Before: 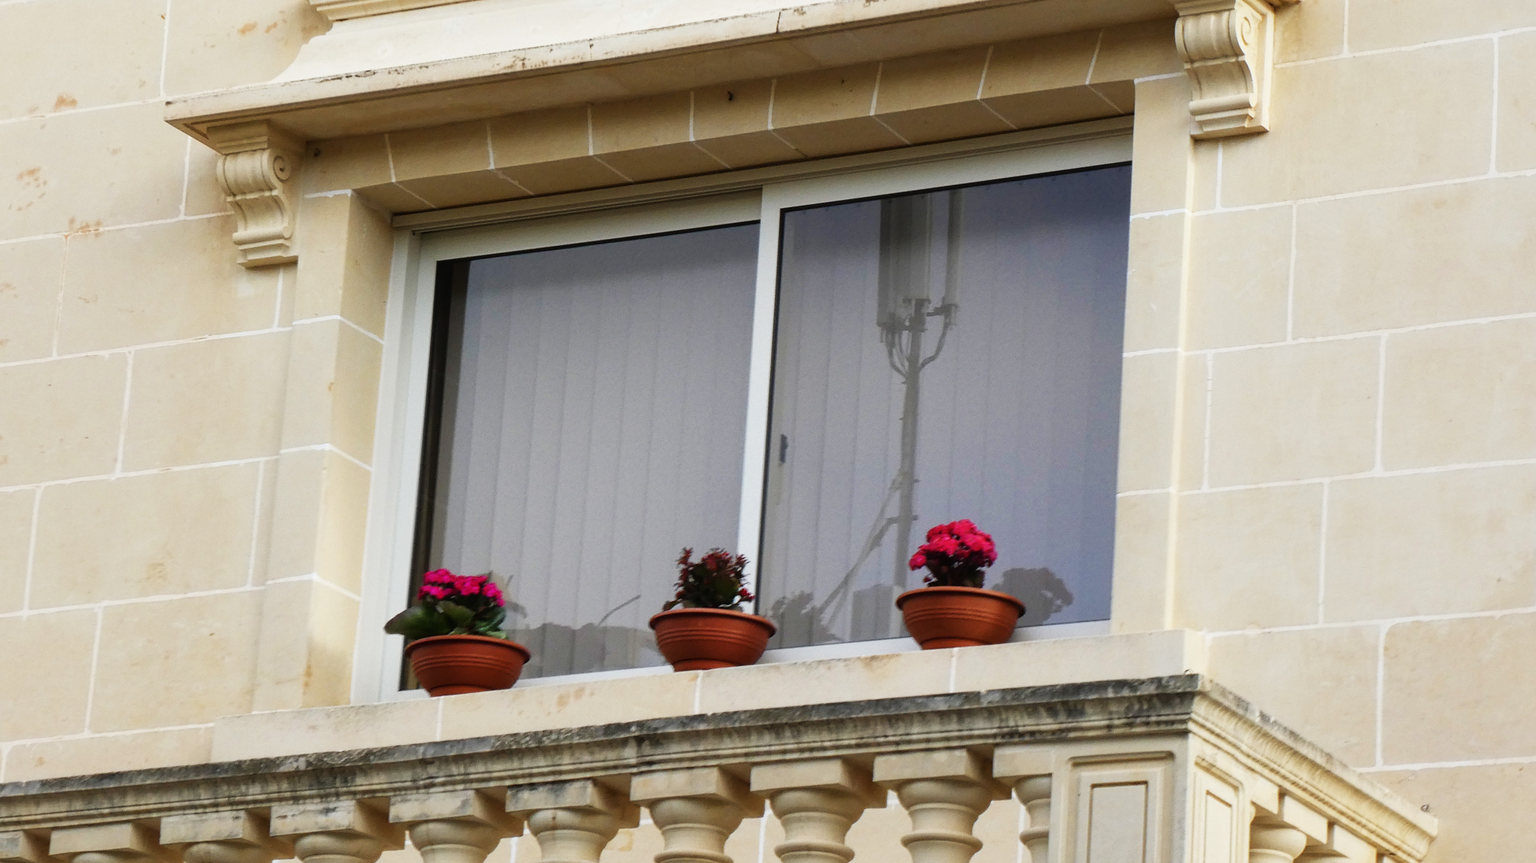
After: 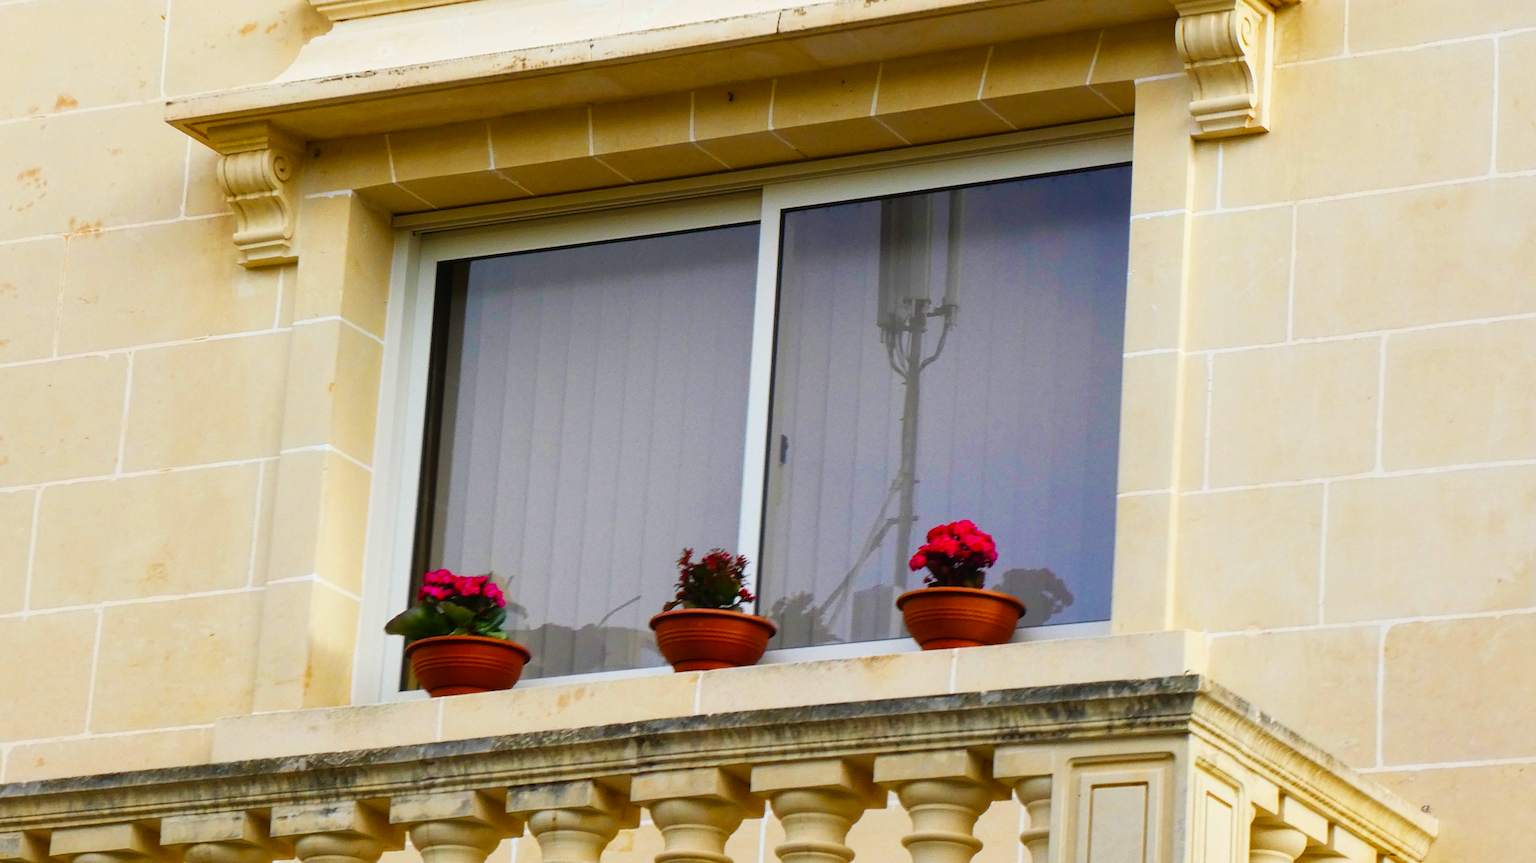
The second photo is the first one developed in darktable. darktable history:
velvia: strength 51.14%, mid-tones bias 0.513
